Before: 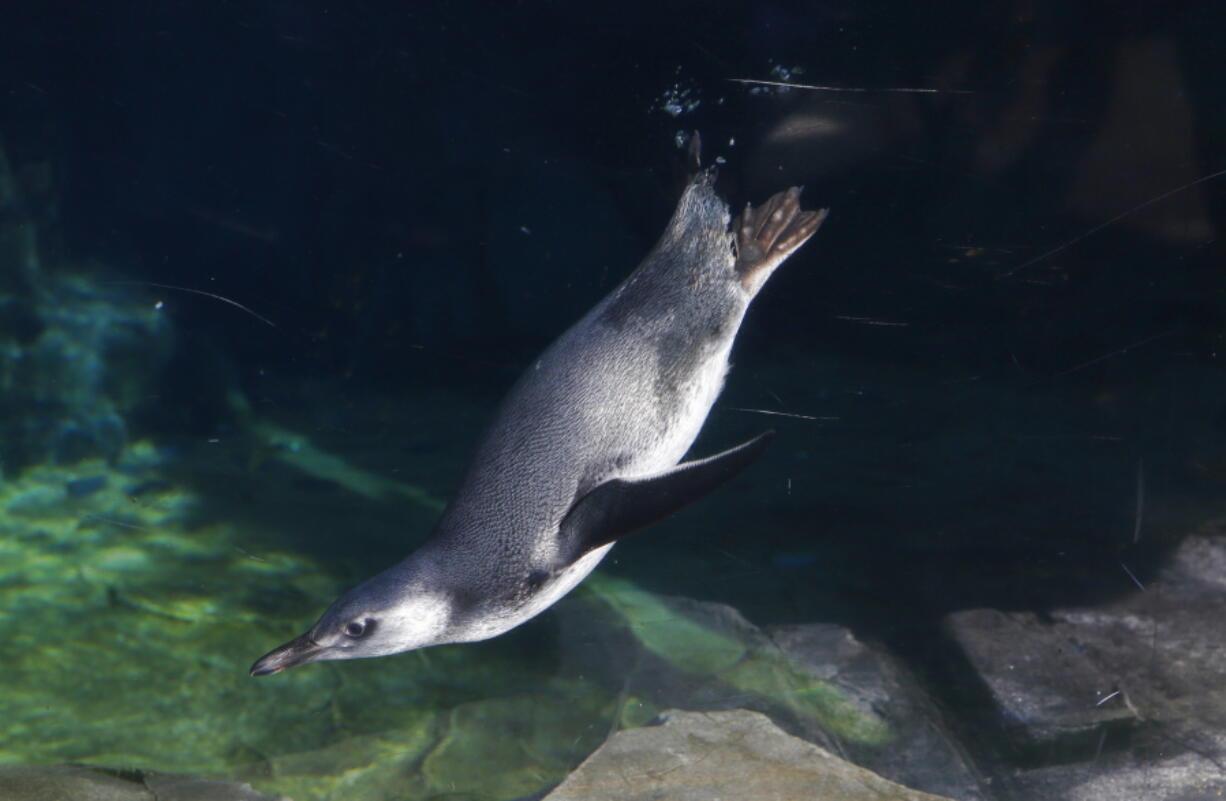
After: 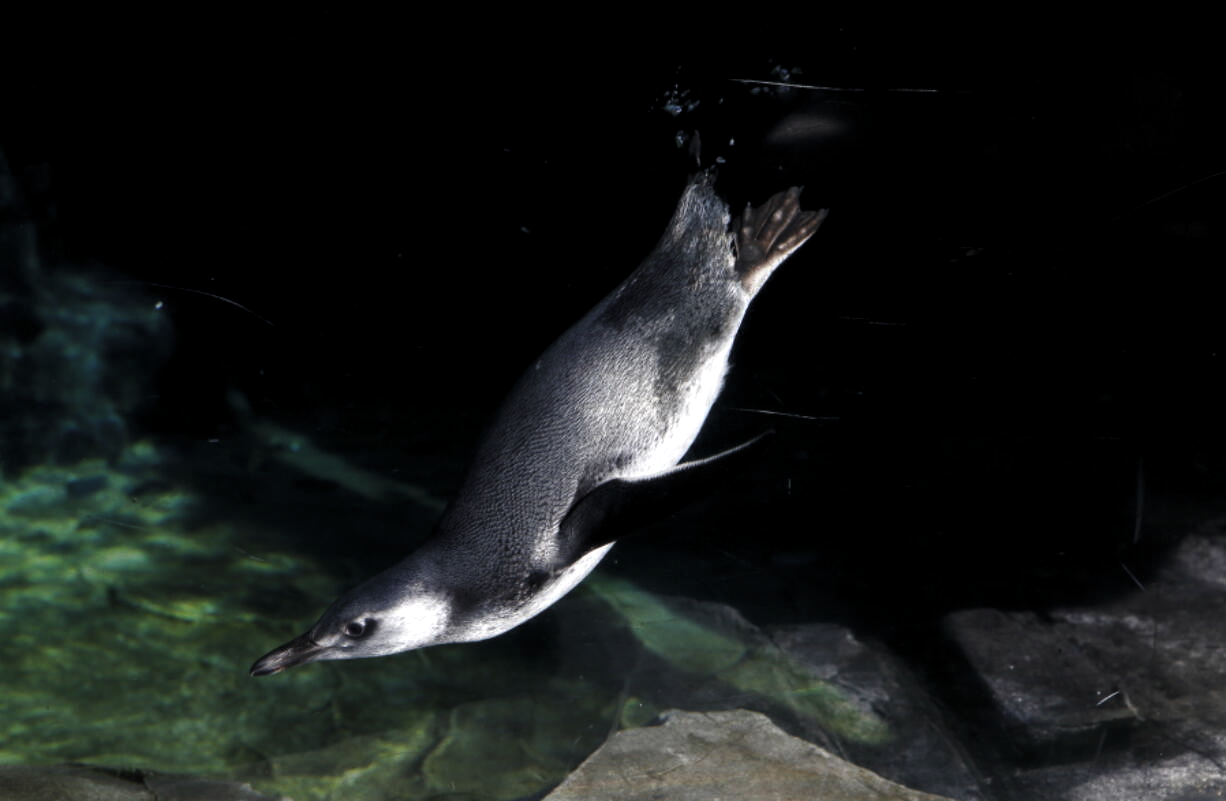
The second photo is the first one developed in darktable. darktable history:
tone curve: curves: ch0 [(0, 0) (0.003, 0.003) (0.011, 0.012) (0.025, 0.026) (0.044, 0.046) (0.069, 0.072) (0.1, 0.104) (0.136, 0.141) (0.177, 0.184) (0.224, 0.233) (0.277, 0.288) (0.335, 0.348) (0.399, 0.414) (0.468, 0.486) (0.543, 0.564) (0.623, 0.647) (0.709, 0.736) (0.801, 0.831) (0.898, 0.921) (1, 1)], color space Lab, linked channels, preserve colors none
levels: white 99.9%, levels [0.101, 0.578, 0.953]
